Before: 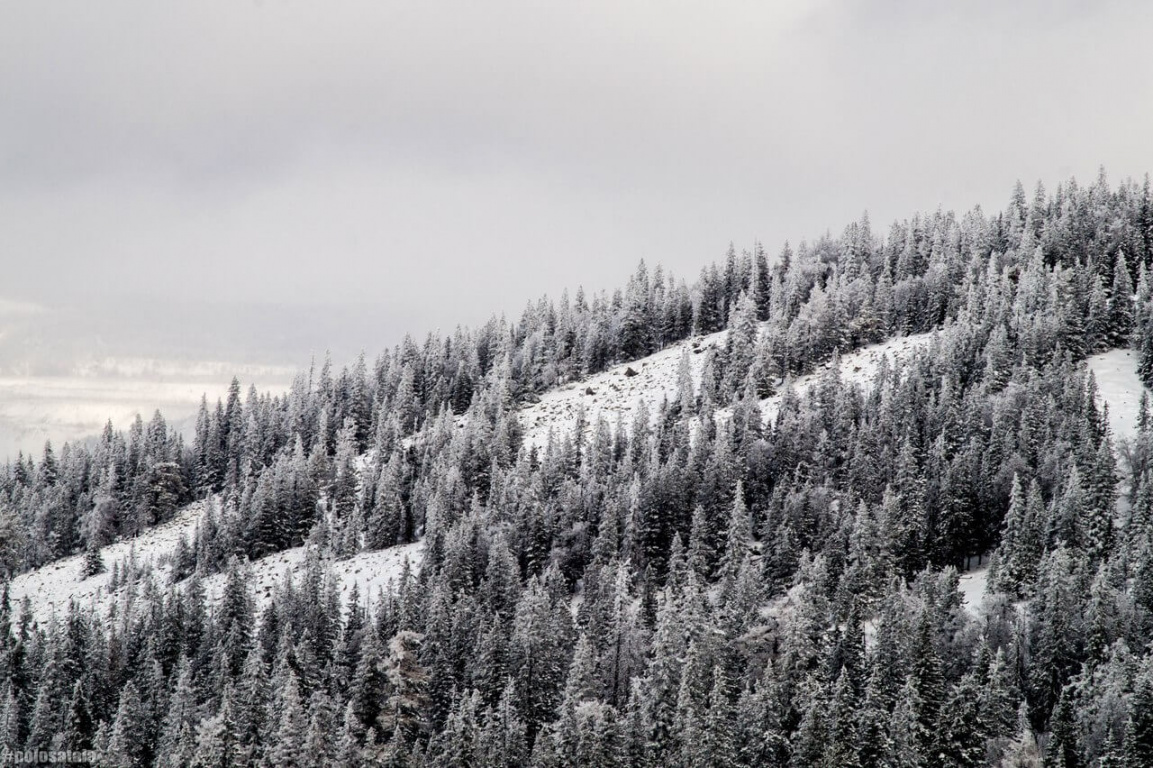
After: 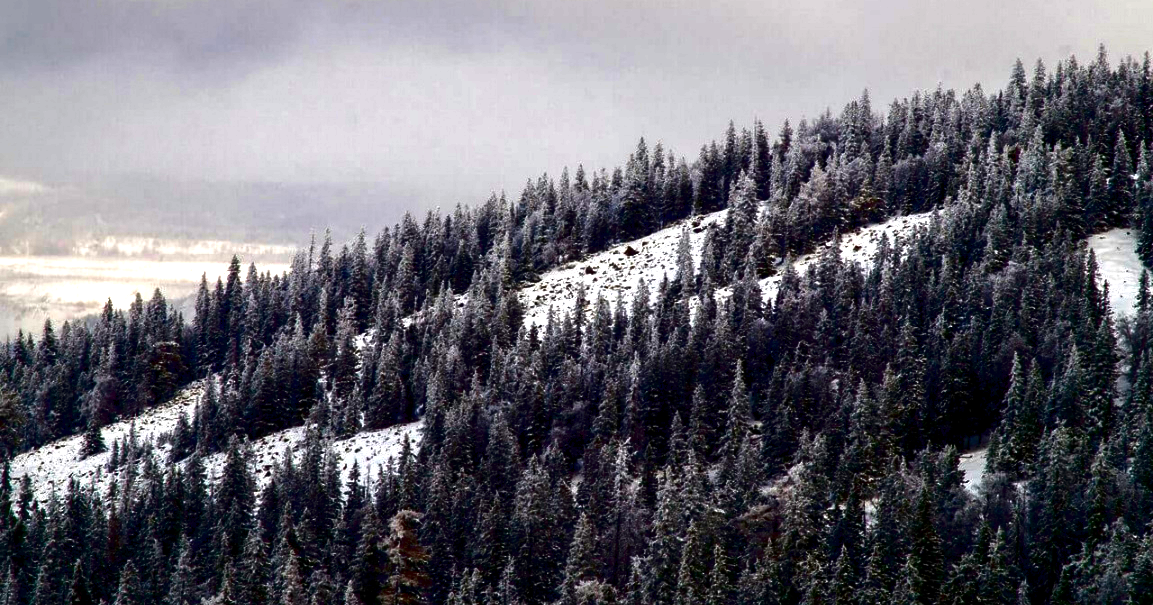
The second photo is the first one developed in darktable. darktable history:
color balance rgb: global offset › luminance -0.355%, perceptual saturation grading › global saturation 30.6%, perceptual brilliance grading › global brilliance 9.289%, perceptual brilliance grading › shadows 15.169%, global vibrance 10.004%
contrast brightness saturation: brightness -0.985, saturation 0.997
crop and rotate: top 15.76%, bottom 5.425%
